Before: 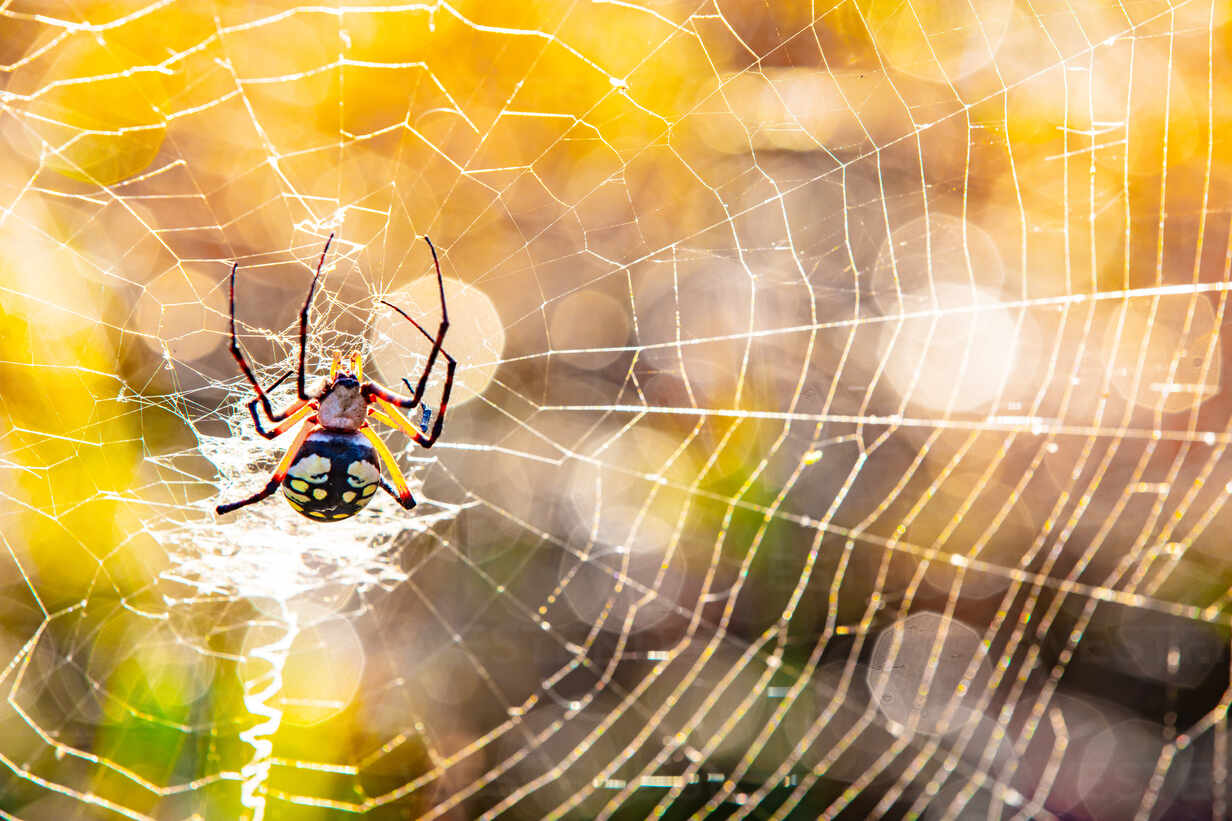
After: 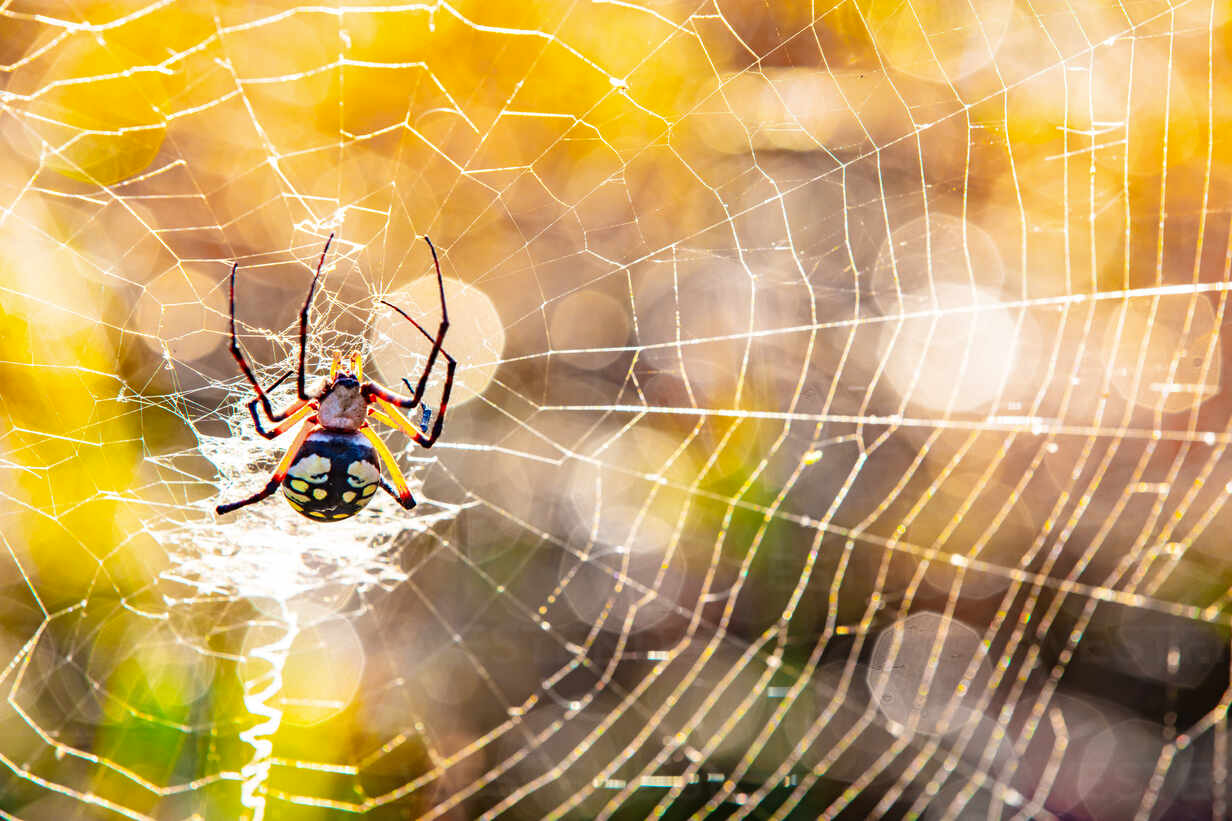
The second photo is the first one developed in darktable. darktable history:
shadows and highlights: shadows 20.02, highlights -20.57, soften with gaussian
